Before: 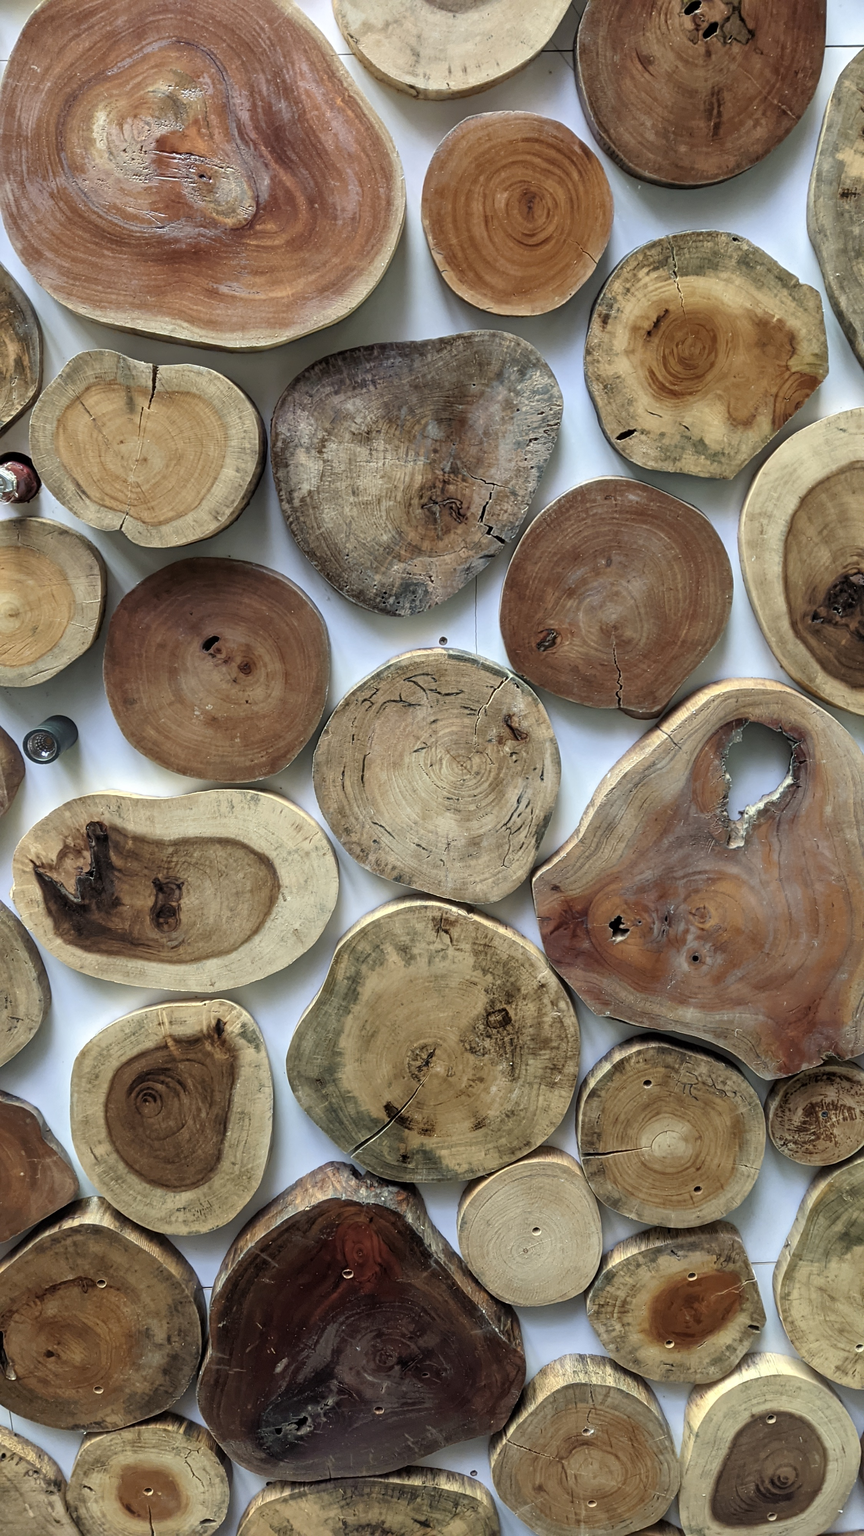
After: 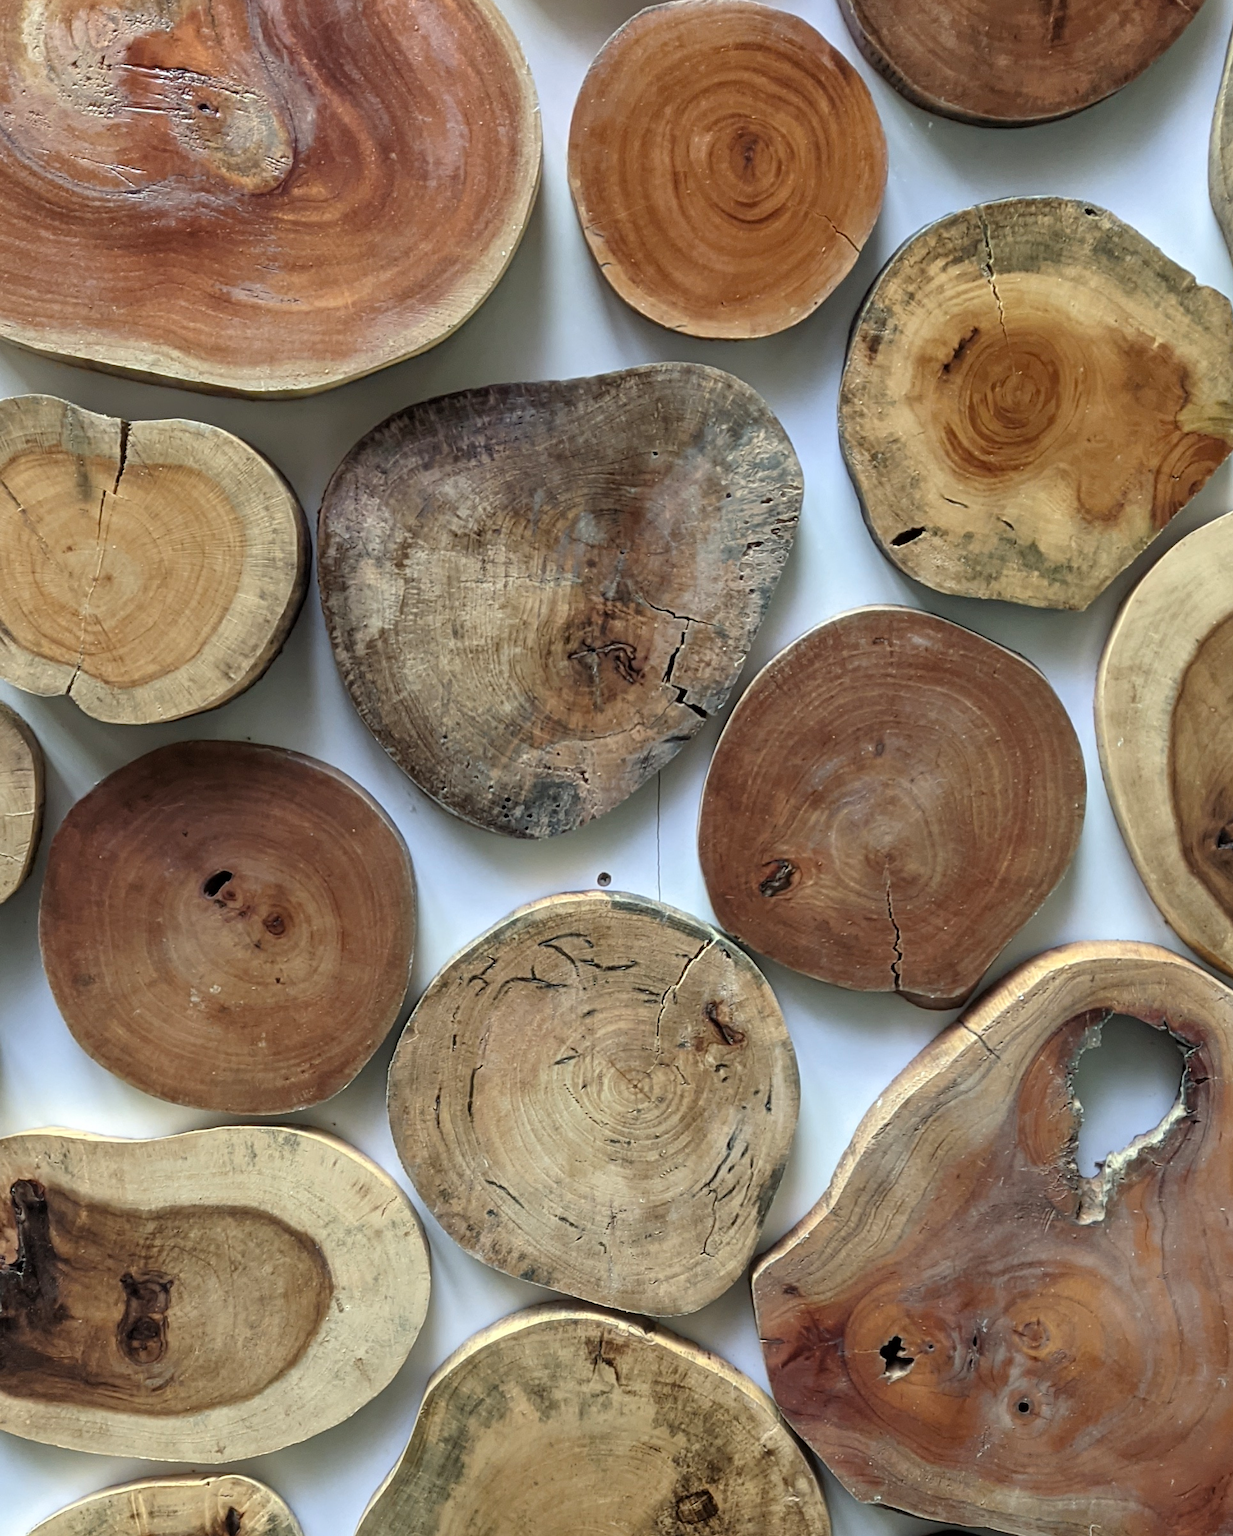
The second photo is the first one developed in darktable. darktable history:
crop and rotate: left 9.286%, top 7.318%, right 4.832%, bottom 32.53%
